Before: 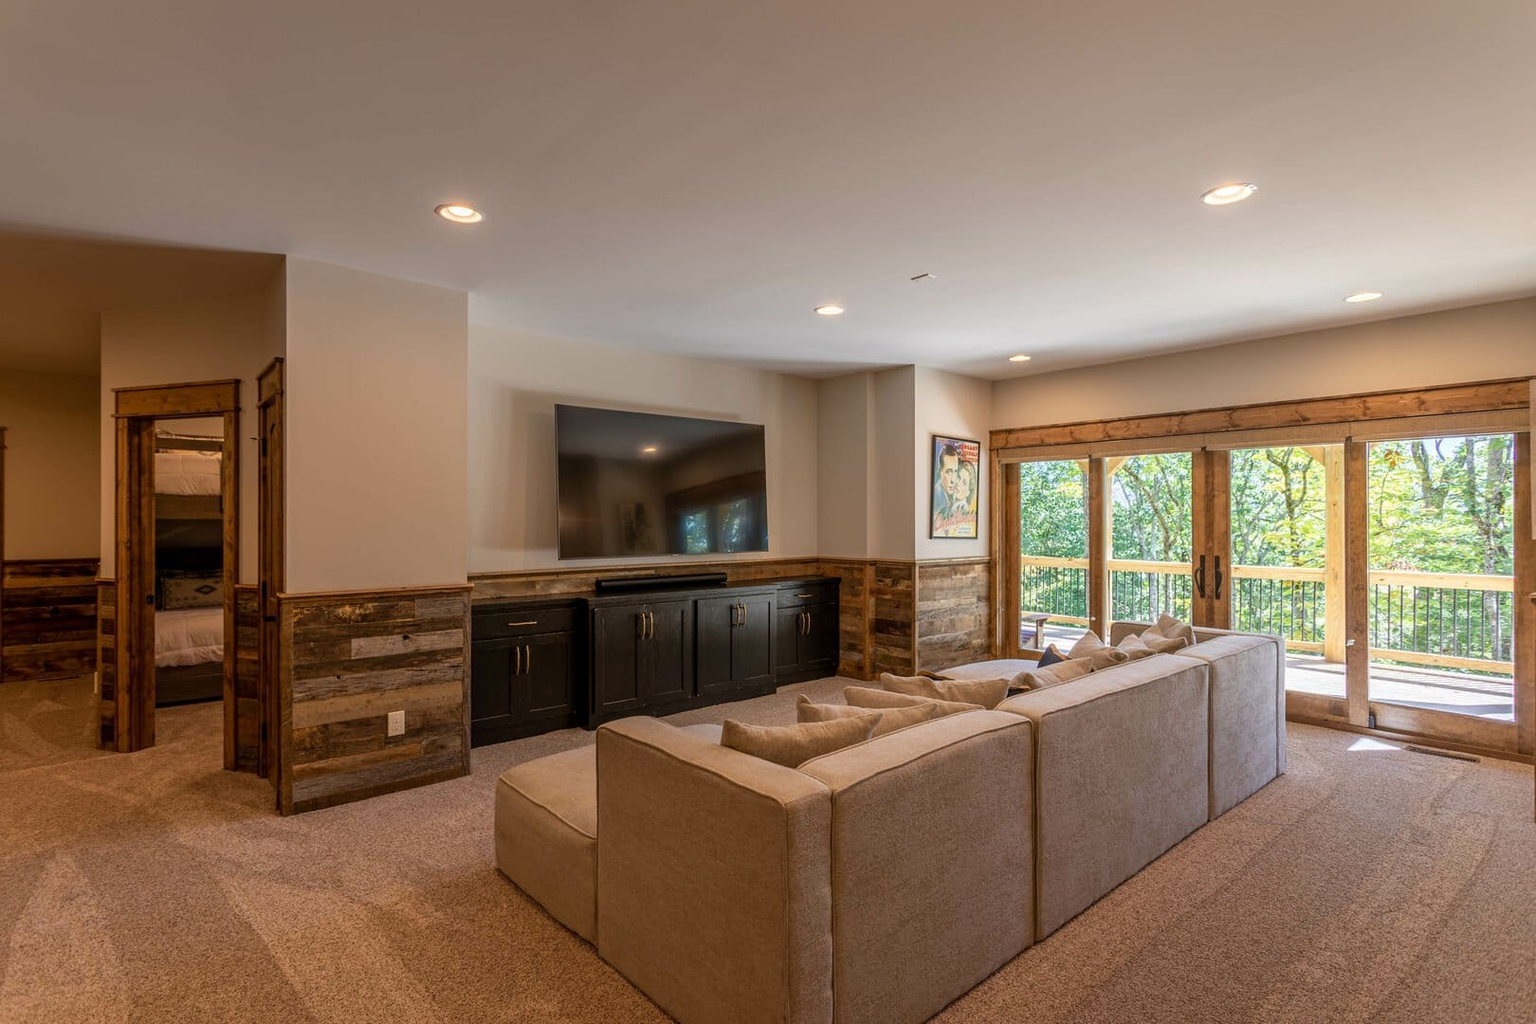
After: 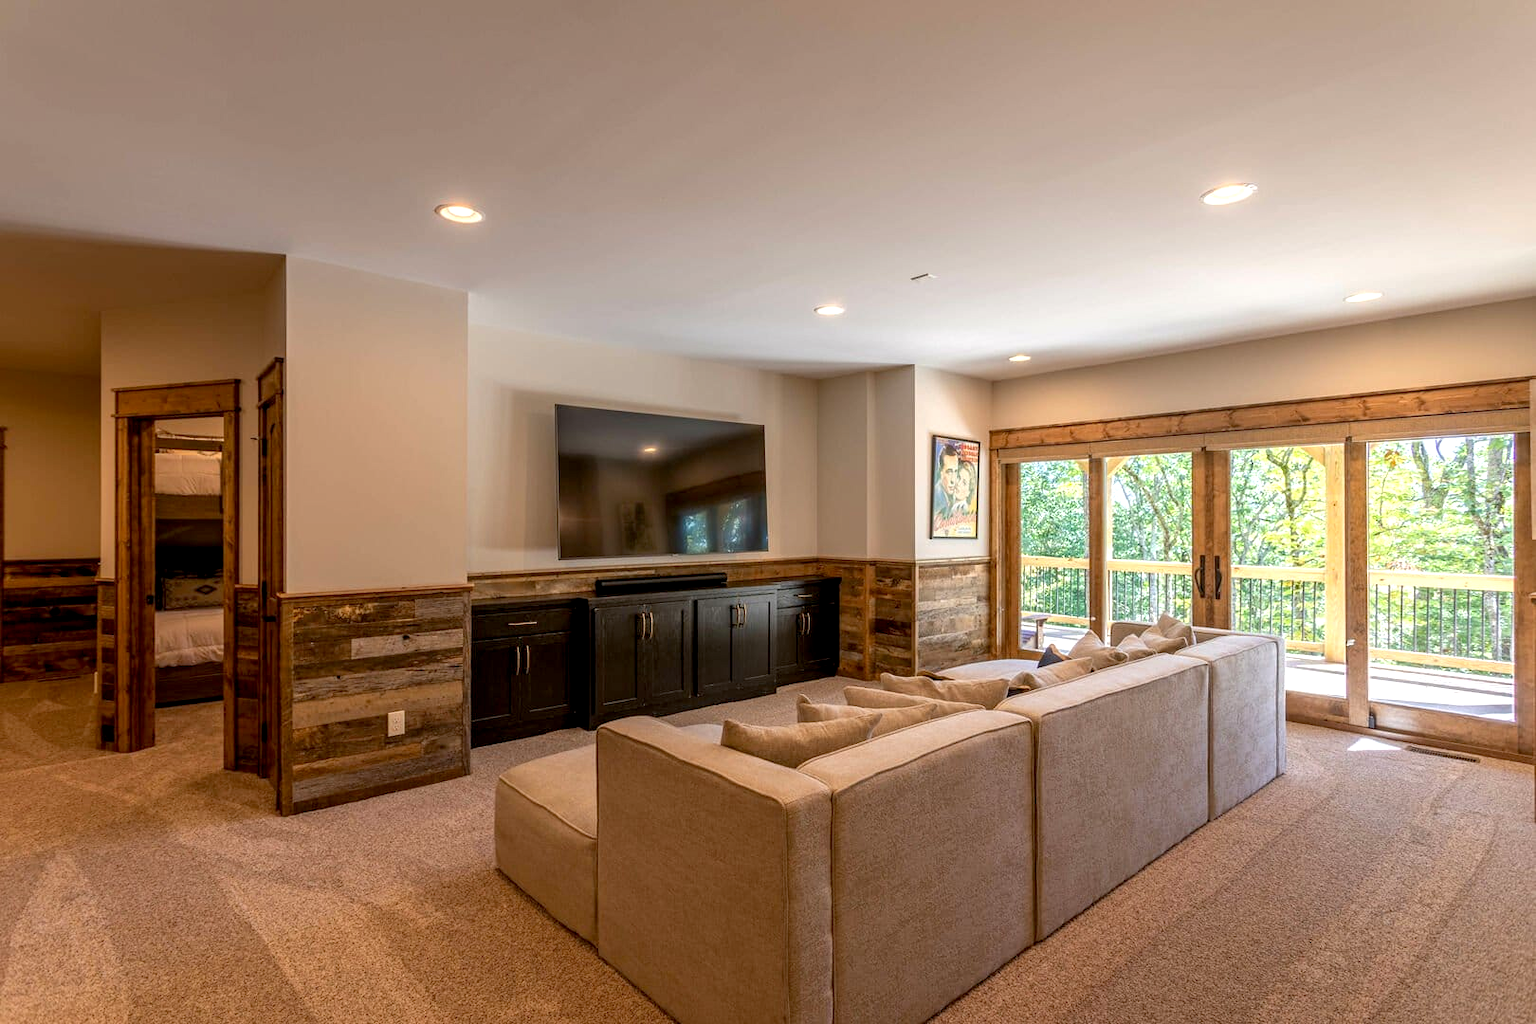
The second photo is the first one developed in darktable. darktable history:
exposure: black level correction 0.004, exposure 0.416 EV, compensate highlight preservation false
